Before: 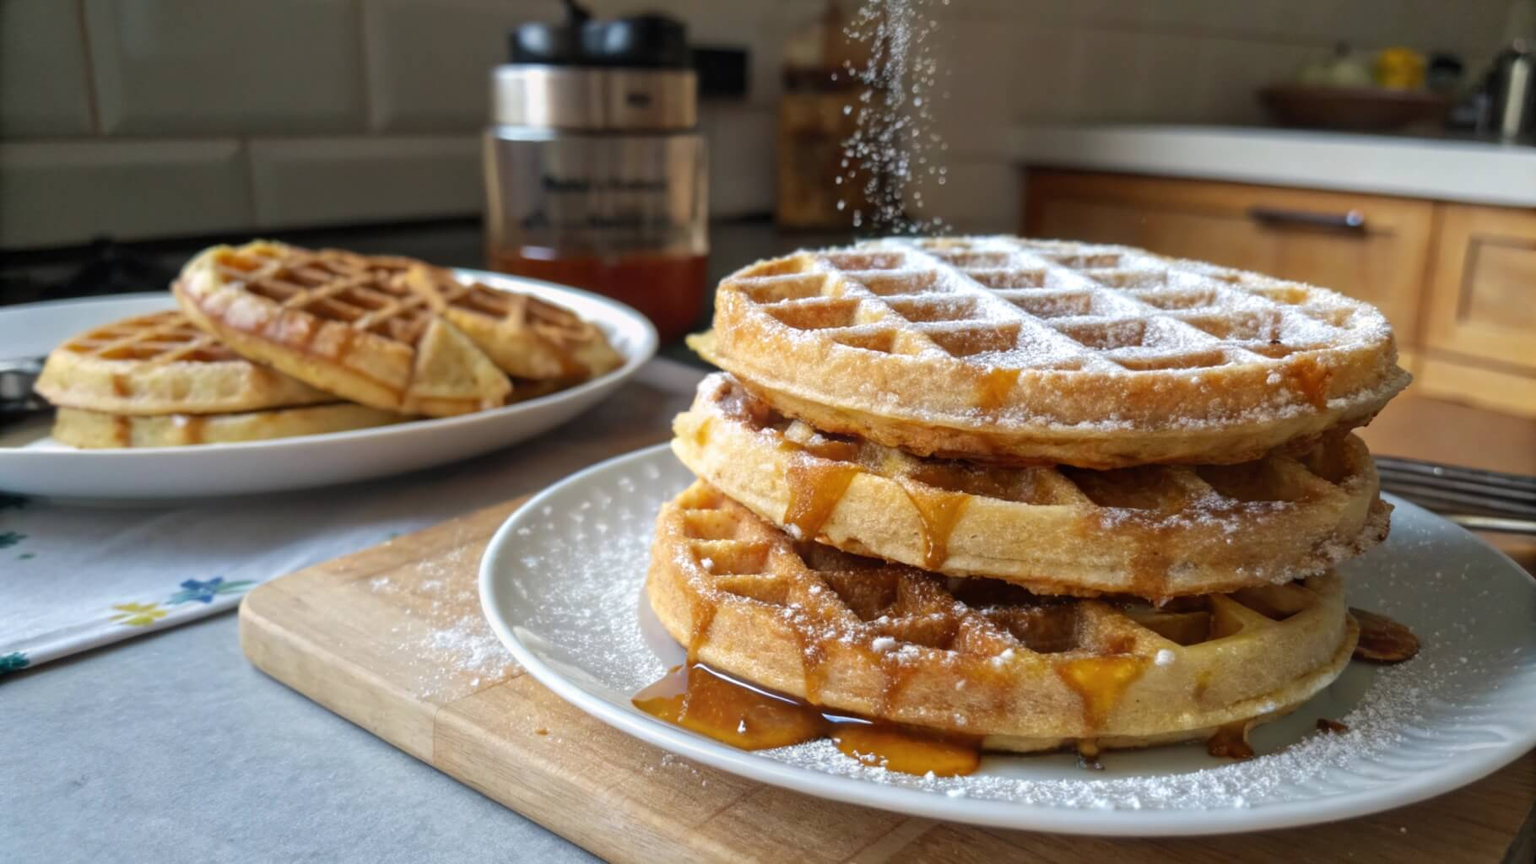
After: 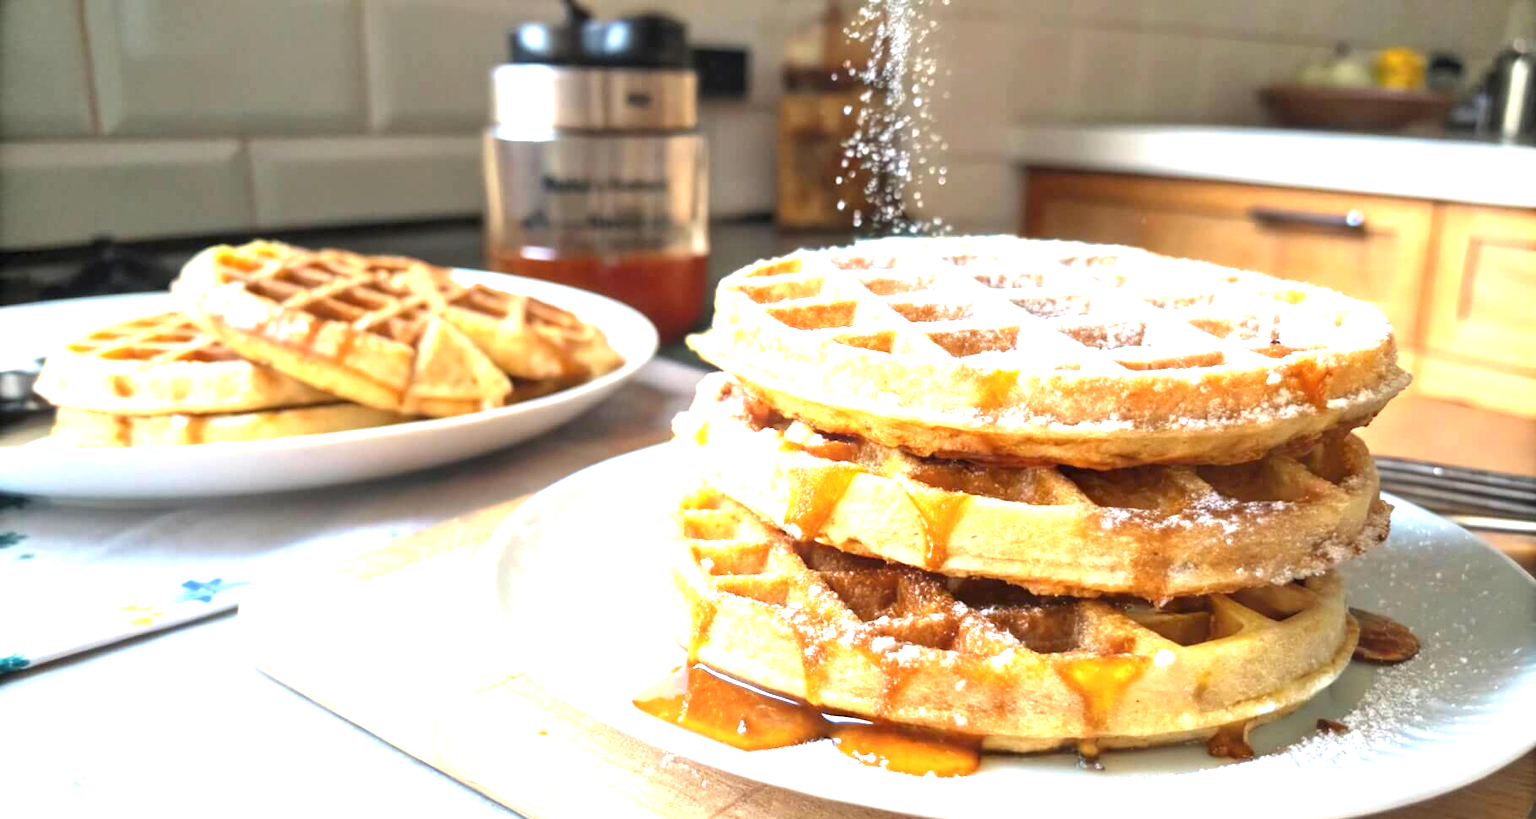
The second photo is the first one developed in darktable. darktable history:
crop and rotate: top 0%, bottom 5.097%
exposure: black level correction 0, exposure 1.9 EV, compensate highlight preservation false
